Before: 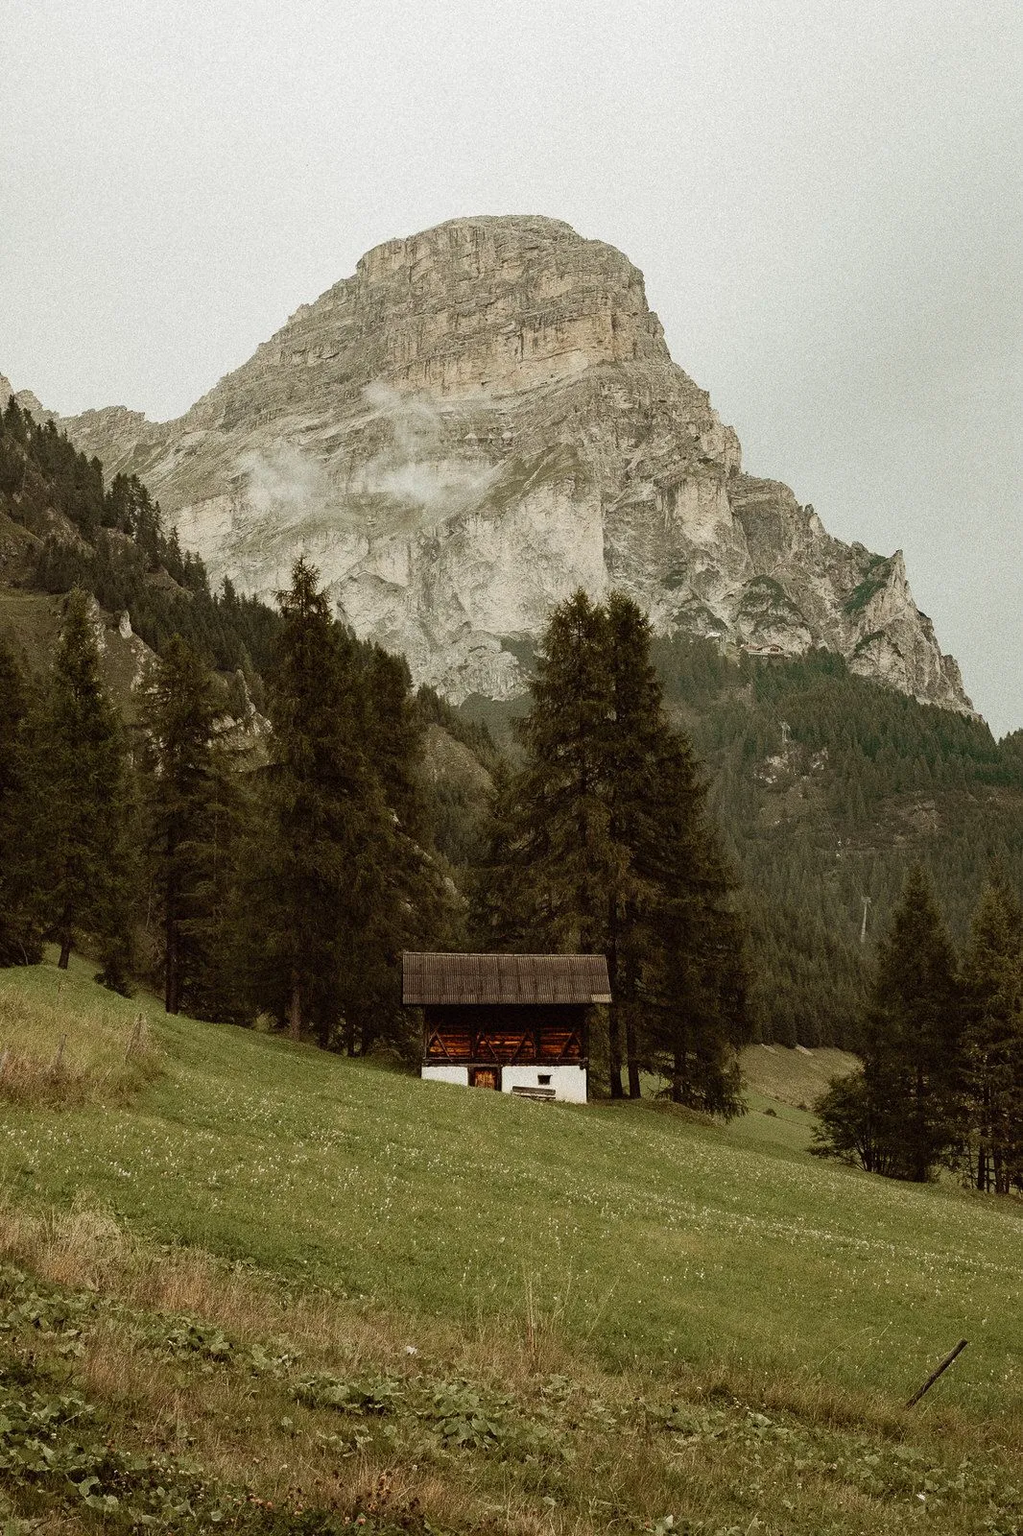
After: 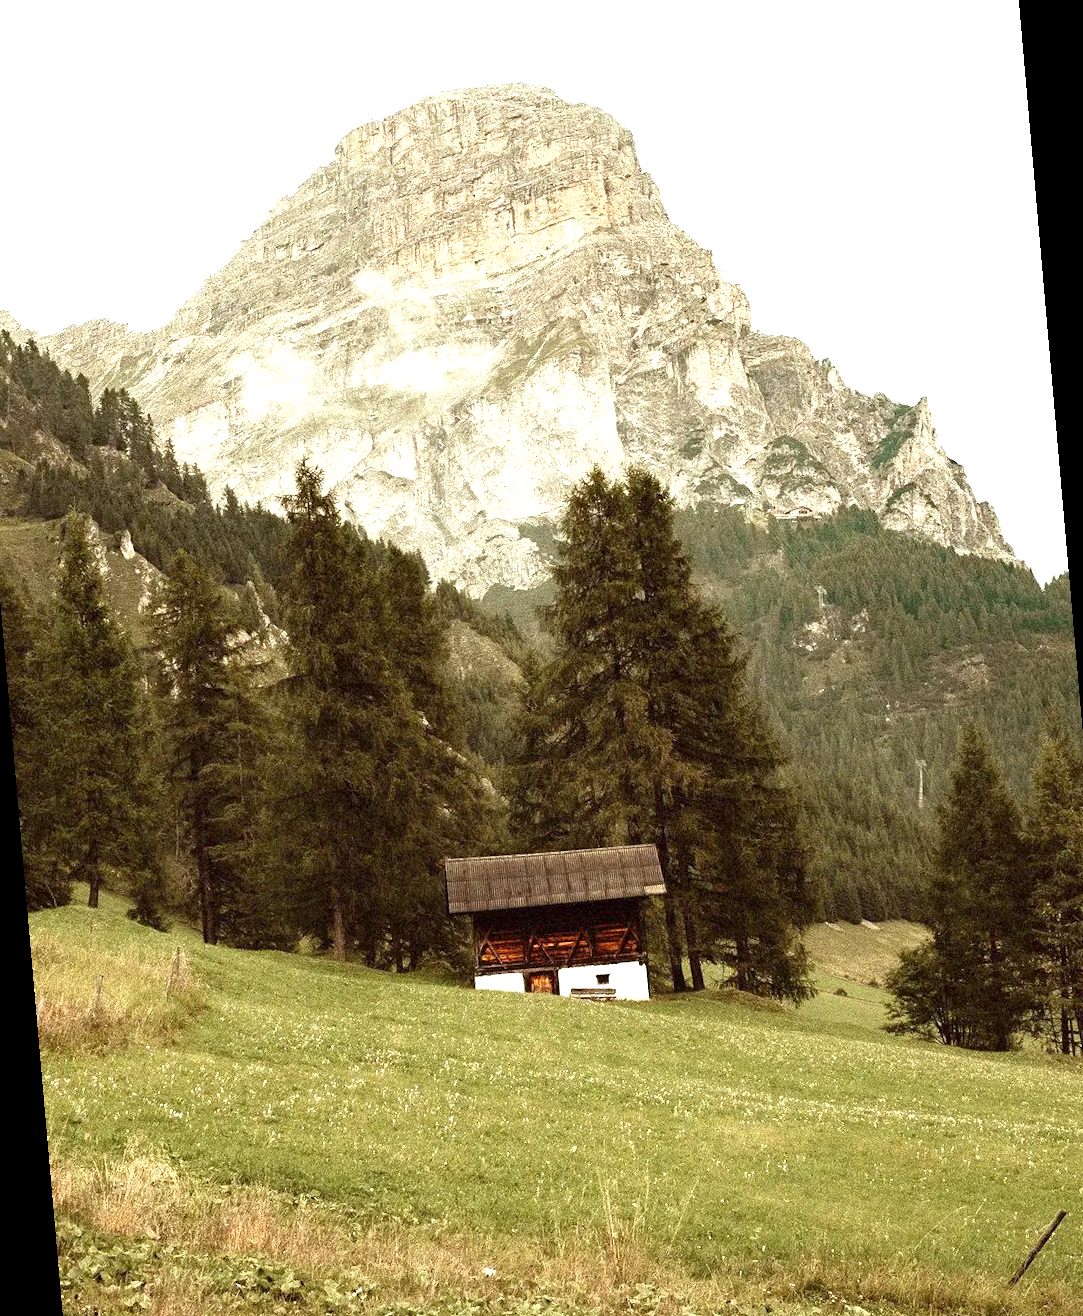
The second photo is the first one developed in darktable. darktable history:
exposure: black level correction 0.001, exposure 1.398 EV, compensate exposure bias true, compensate highlight preservation false
rotate and perspective: rotation -5°, crop left 0.05, crop right 0.952, crop top 0.11, crop bottom 0.89
